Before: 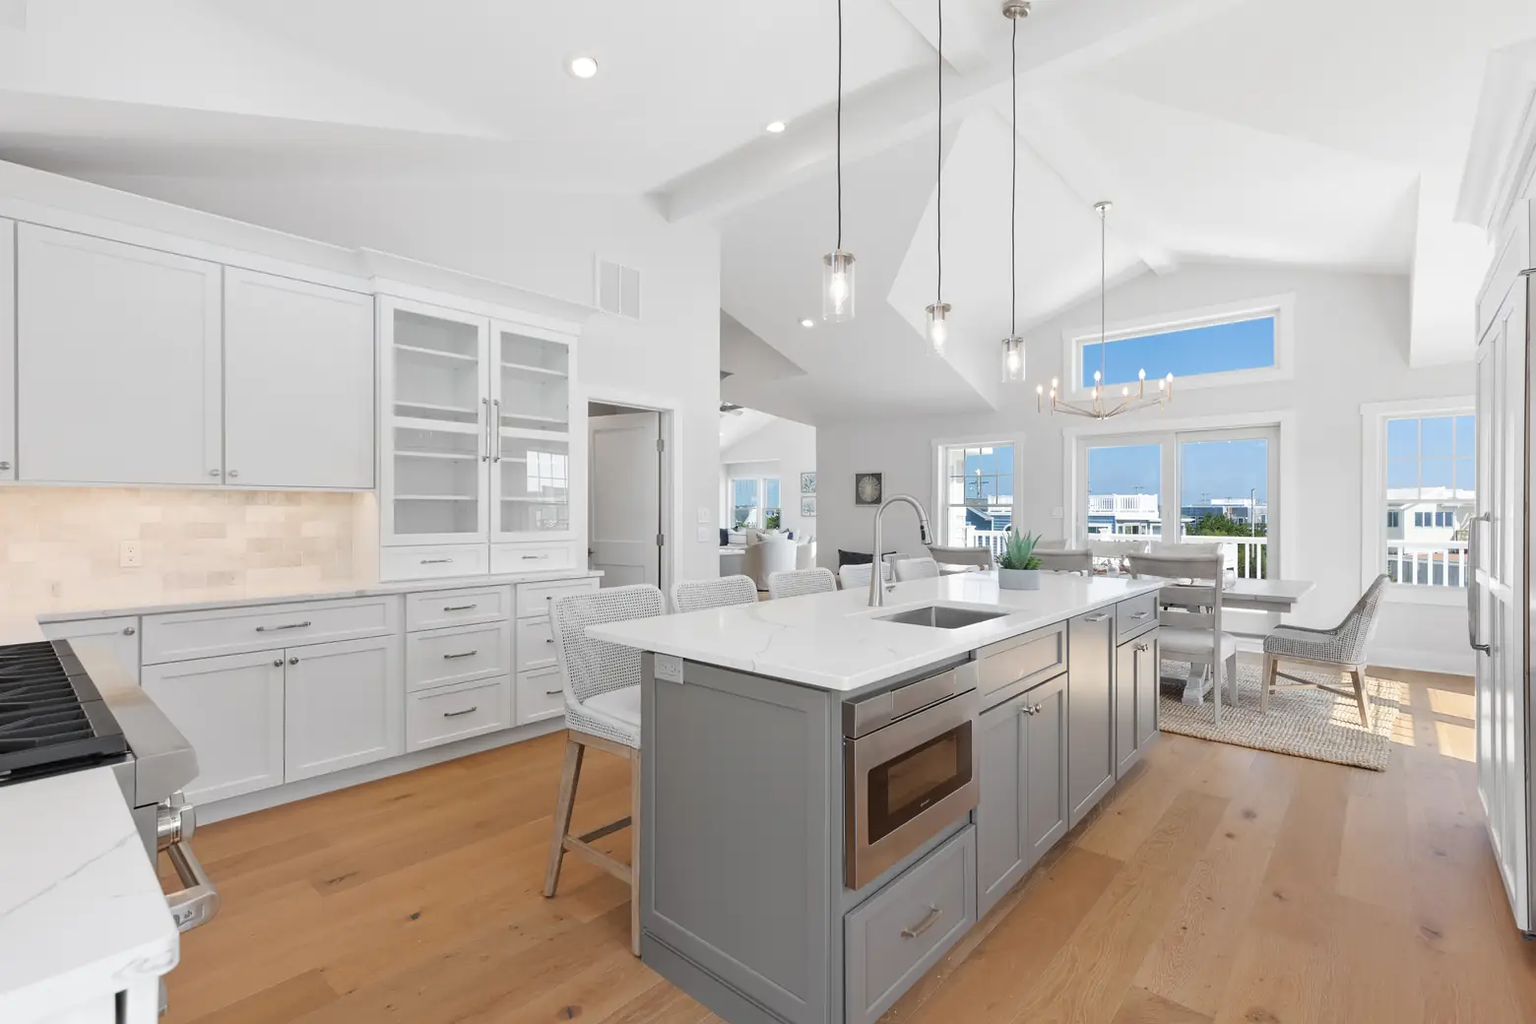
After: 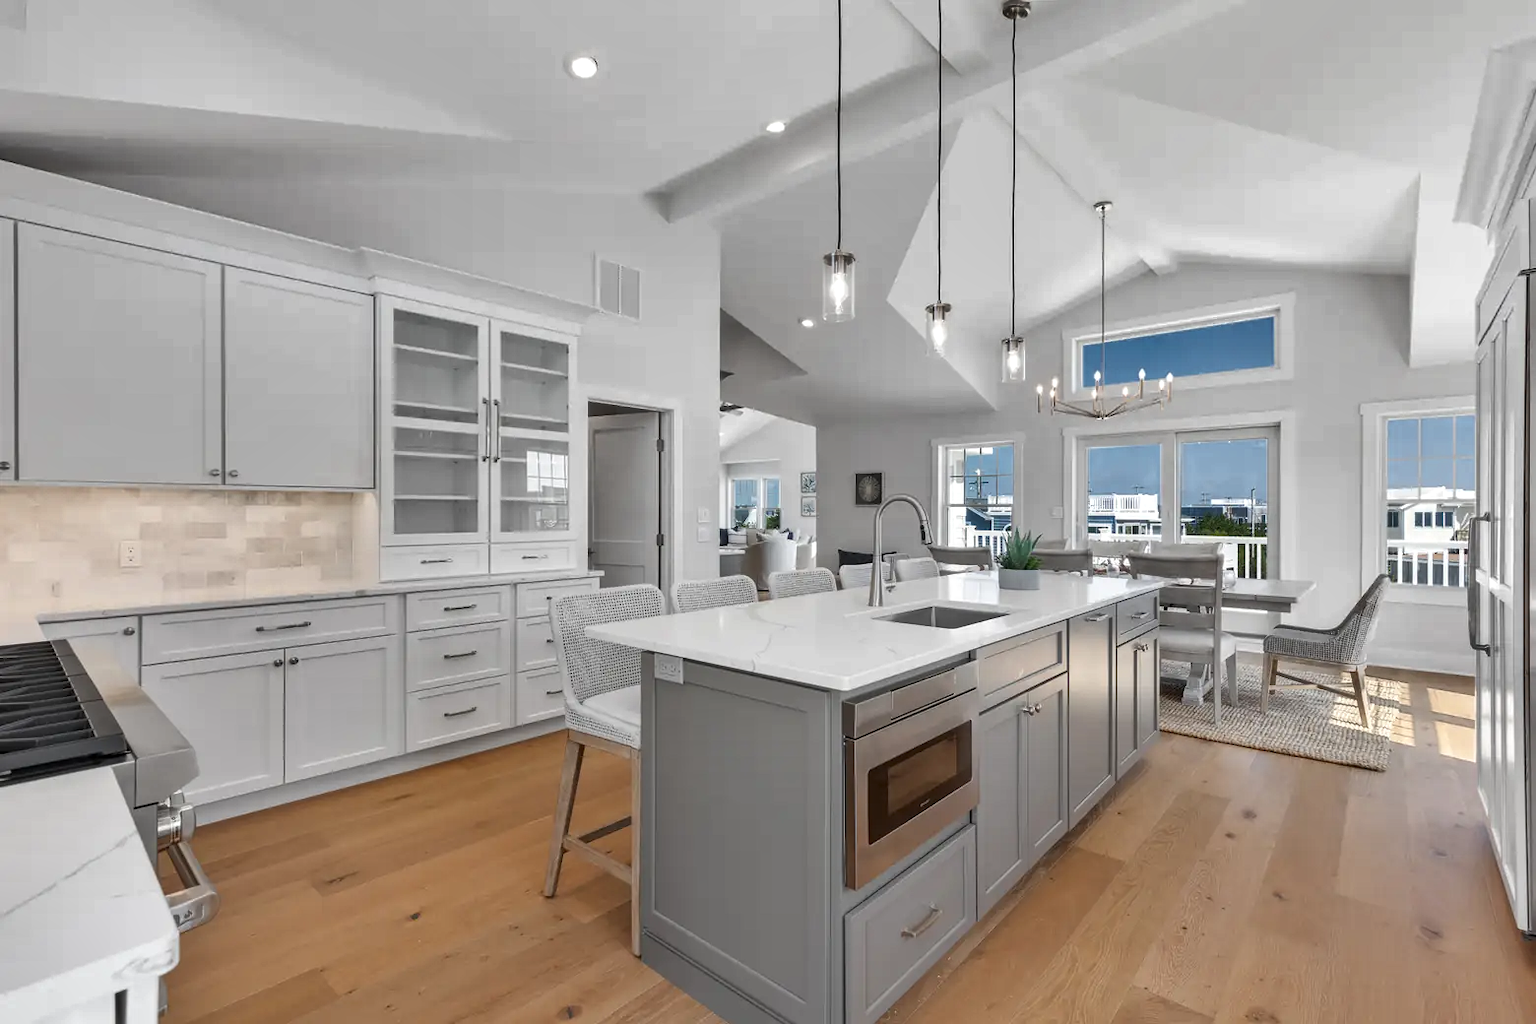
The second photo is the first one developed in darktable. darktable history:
shadows and highlights: shadows 30.73, highlights -63.04, shadows color adjustment 99.16%, highlights color adjustment 0.146%, soften with gaussian
local contrast: on, module defaults
